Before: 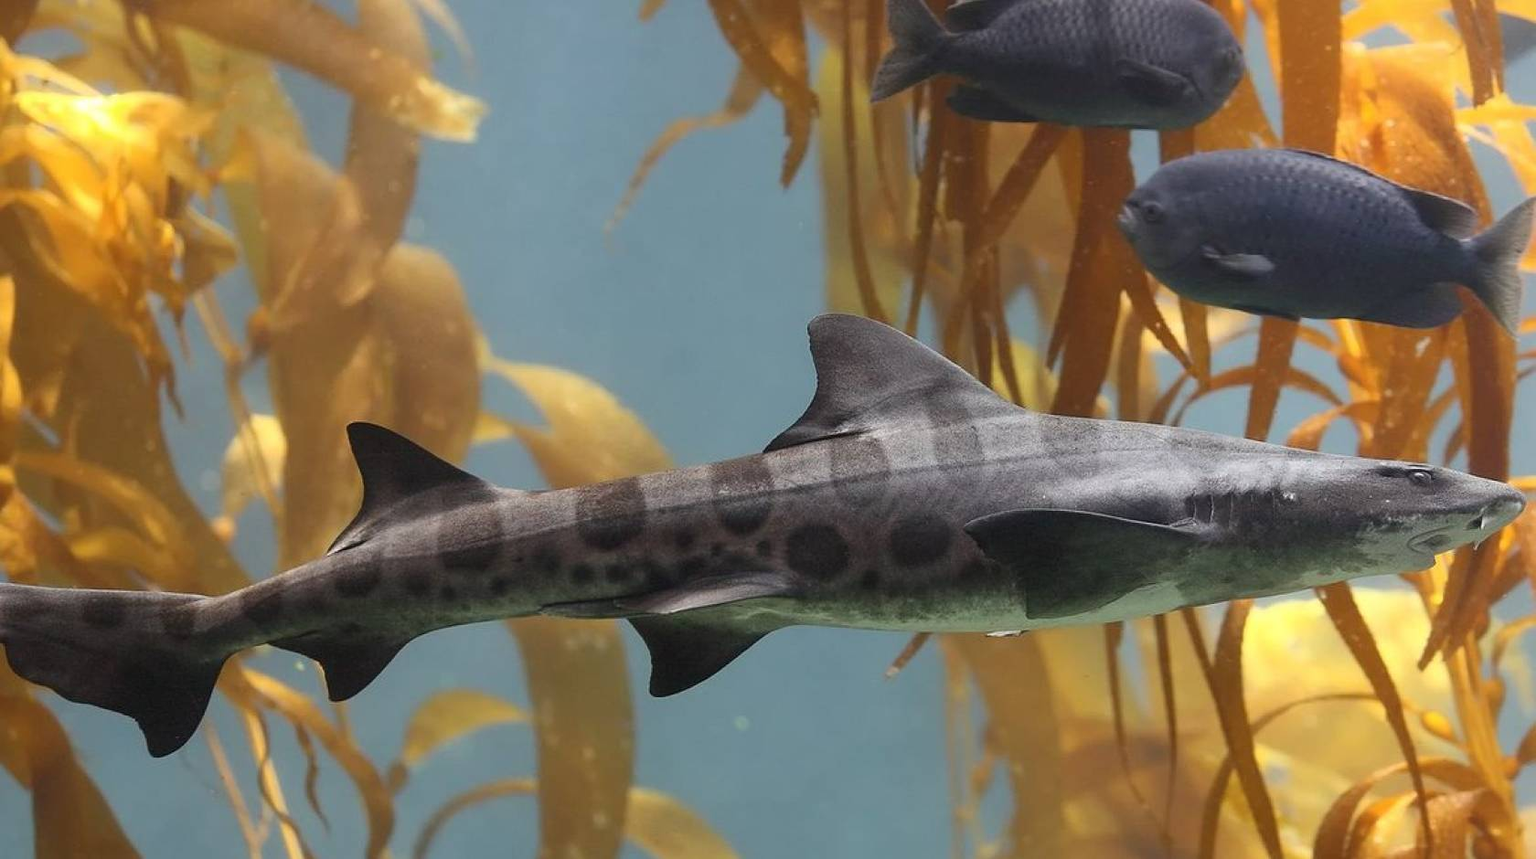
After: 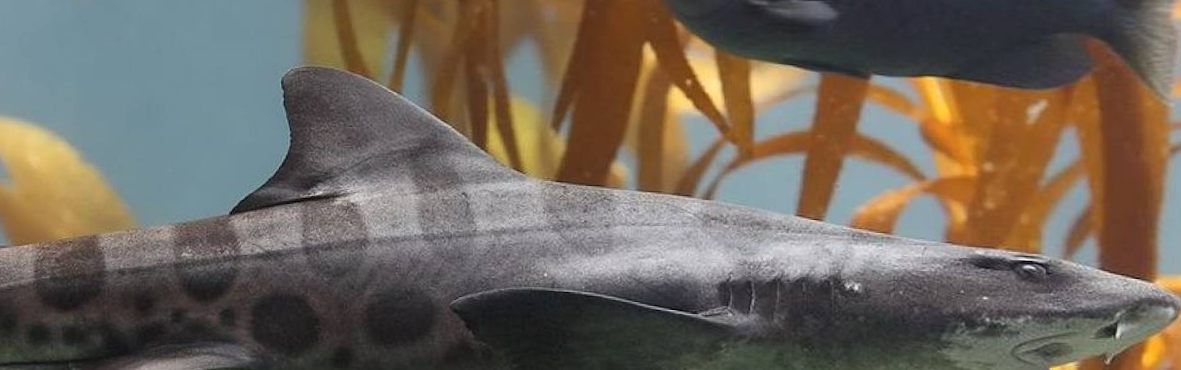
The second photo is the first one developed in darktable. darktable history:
rotate and perspective: rotation 1.69°, lens shift (vertical) -0.023, lens shift (horizontal) -0.291, crop left 0.025, crop right 0.988, crop top 0.092, crop bottom 0.842
crop and rotate: left 27.938%, top 27.046%, bottom 27.046%
